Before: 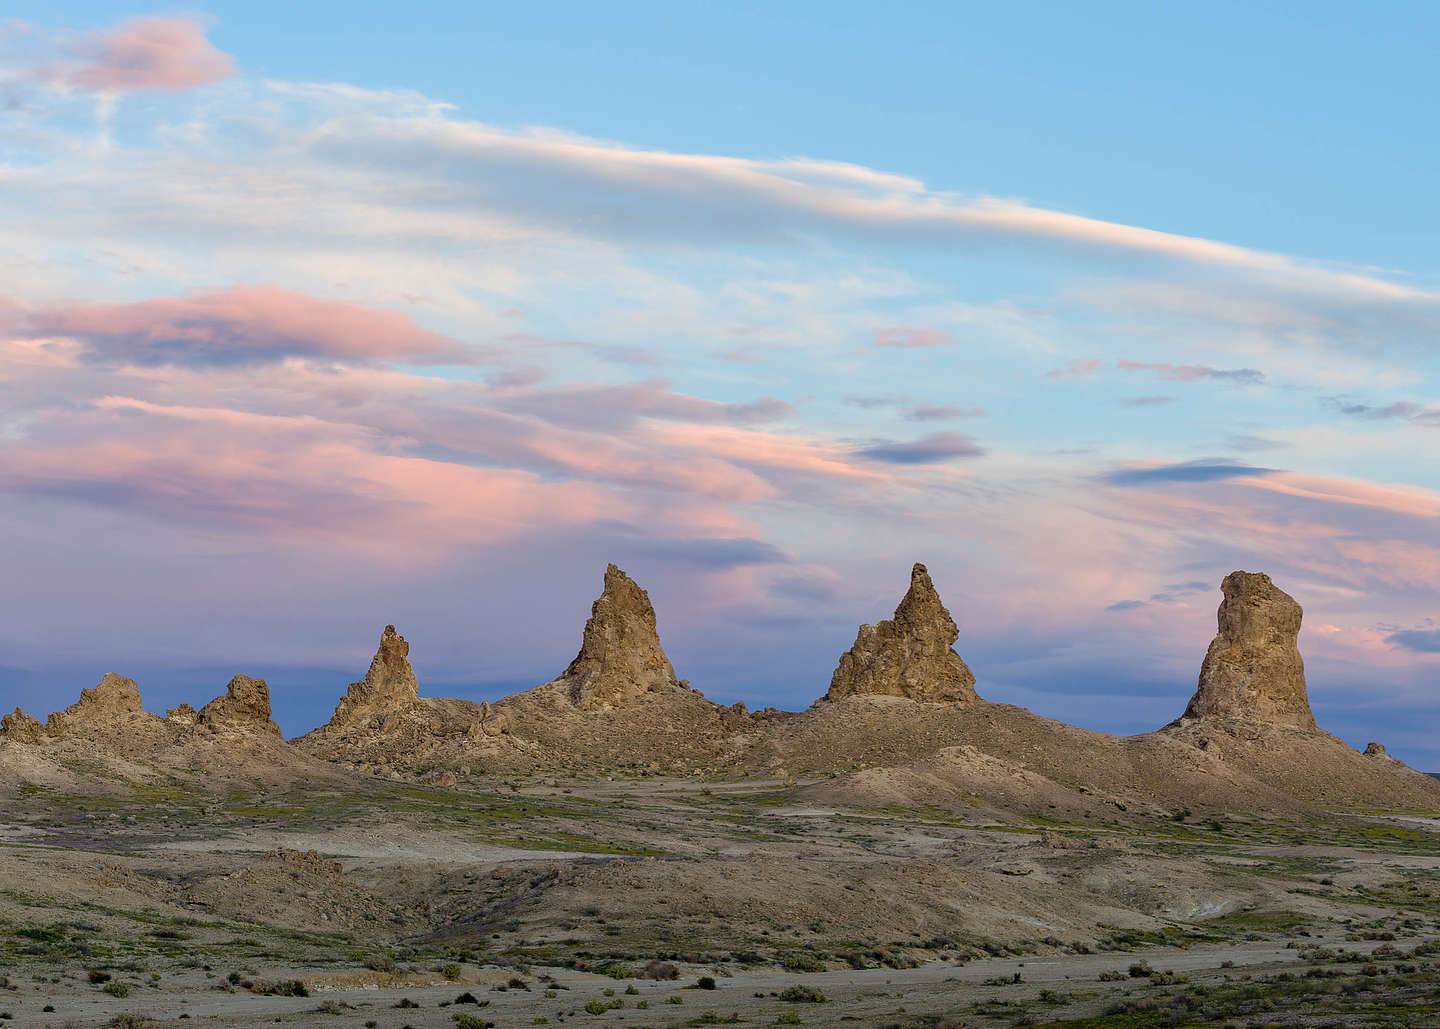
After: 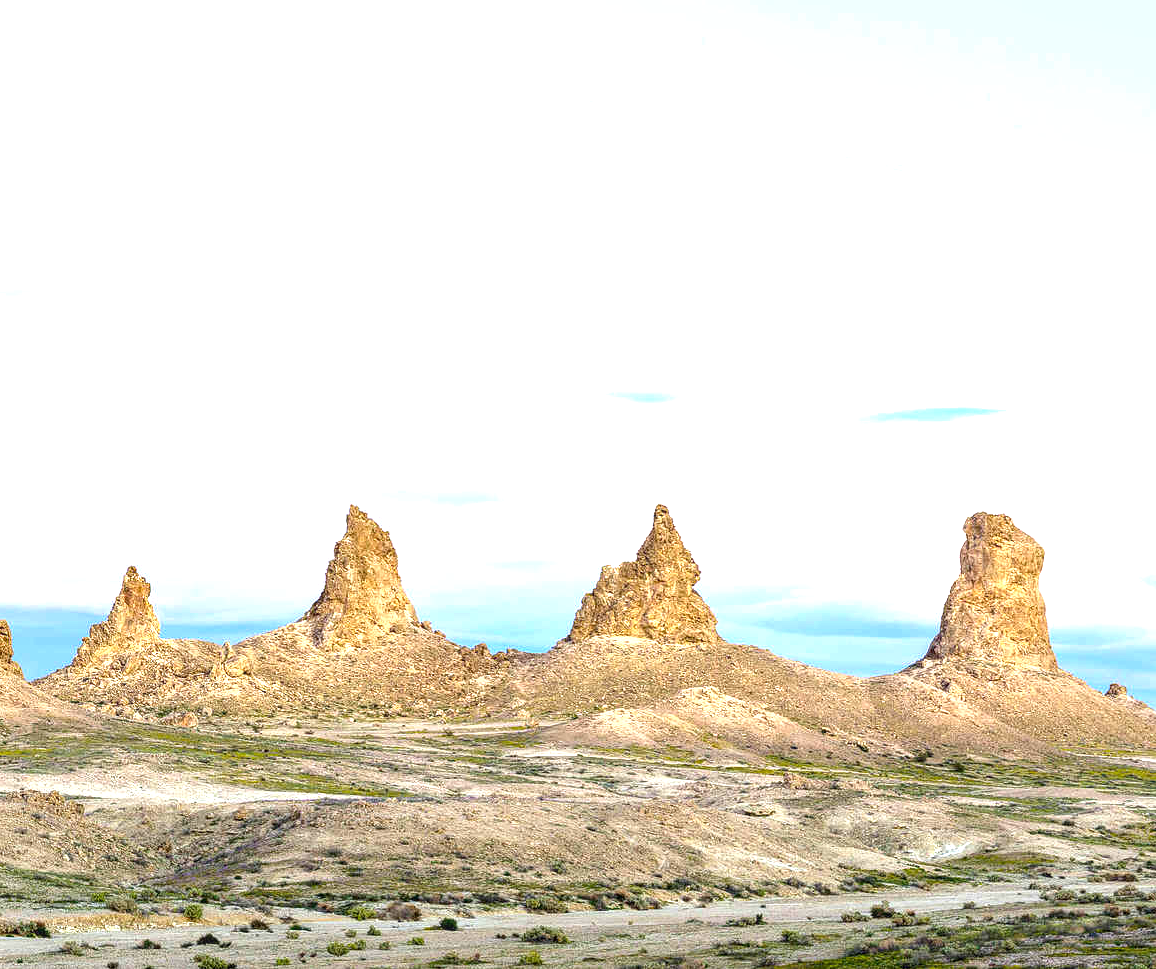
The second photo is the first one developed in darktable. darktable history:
exposure: black level correction 0, exposure 2.088 EV, compensate exposure bias true, compensate highlight preservation false
crop and rotate: left 17.959%, top 5.771%, right 1.742%
color balance rgb: perceptual saturation grading › global saturation 10%, global vibrance 10%
local contrast: on, module defaults
